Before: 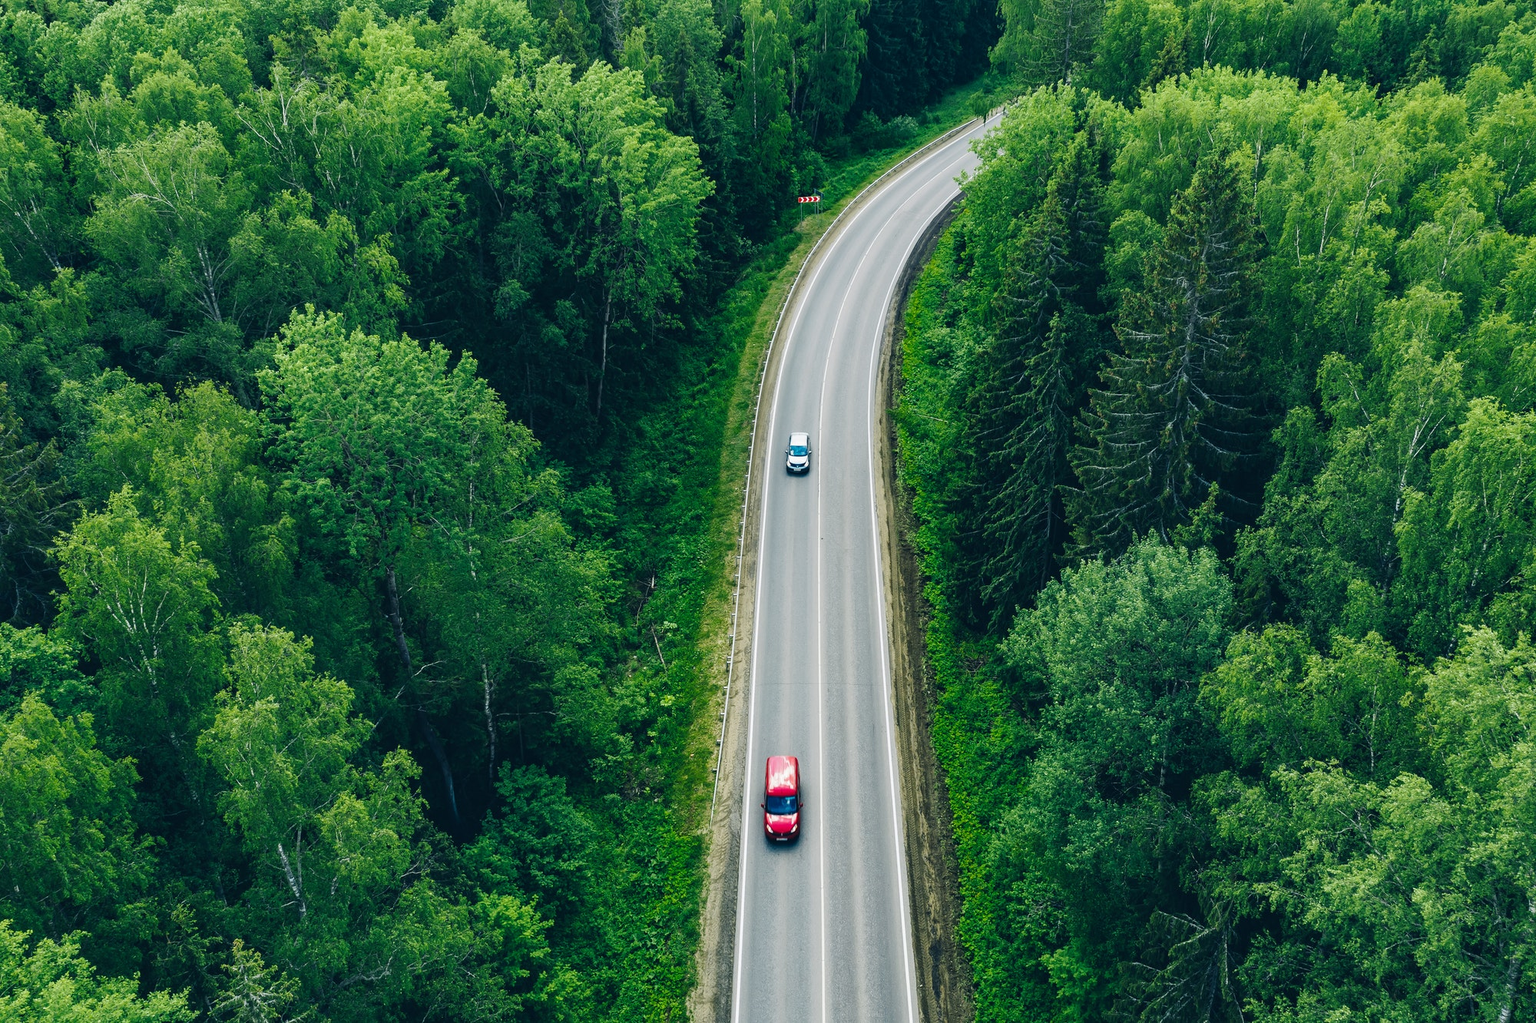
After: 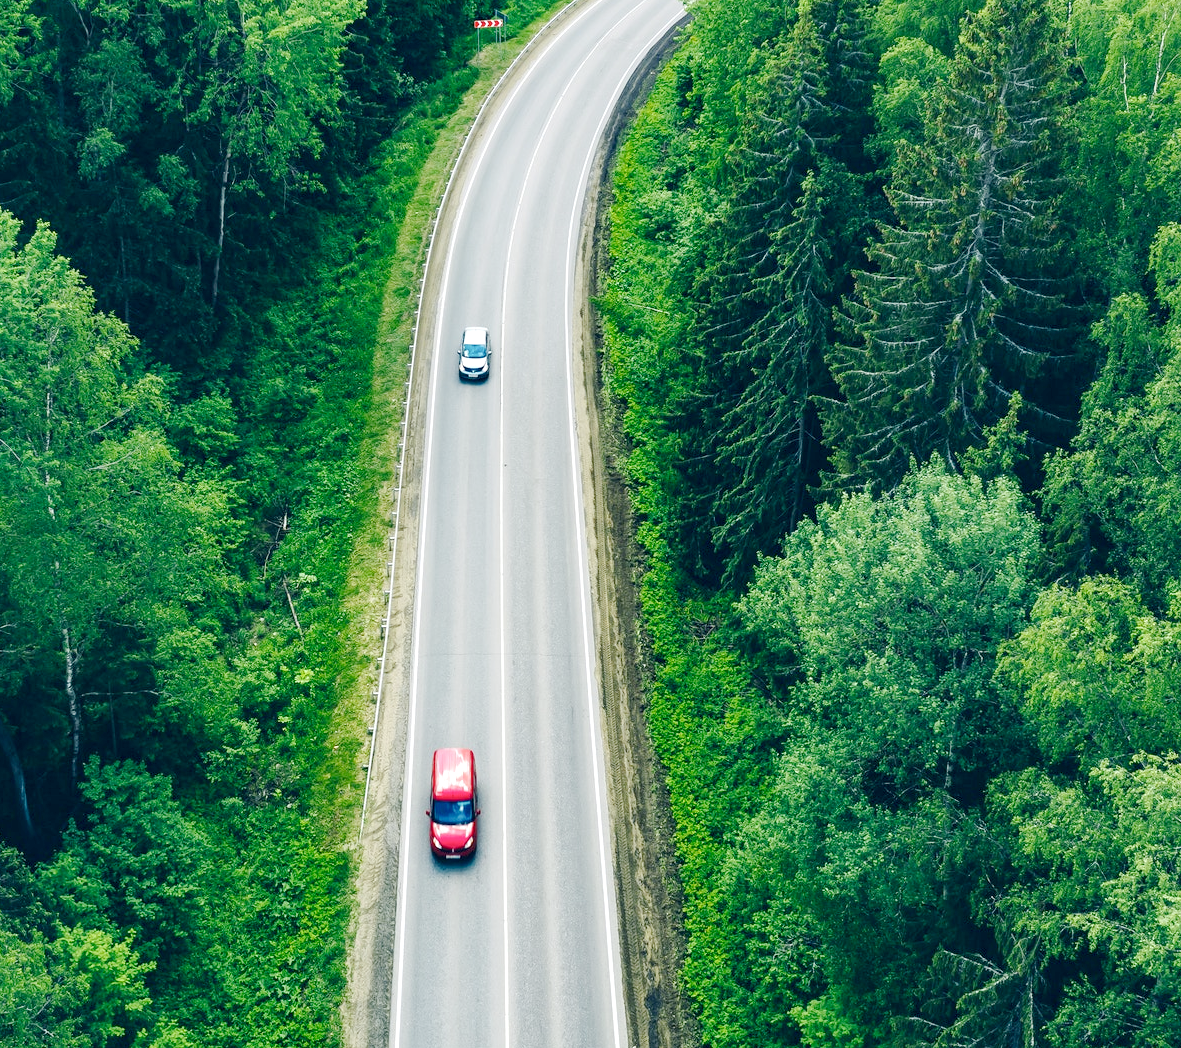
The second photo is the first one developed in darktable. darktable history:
crop and rotate: left 28.256%, top 17.734%, right 12.656%, bottom 3.573%
exposure: black level correction 0.003, exposure 0.383 EV, compensate highlight preservation false
base curve: curves: ch0 [(0, 0) (0.158, 0.273) (0.879, 0.895) (1, 1)], preserve colors none
